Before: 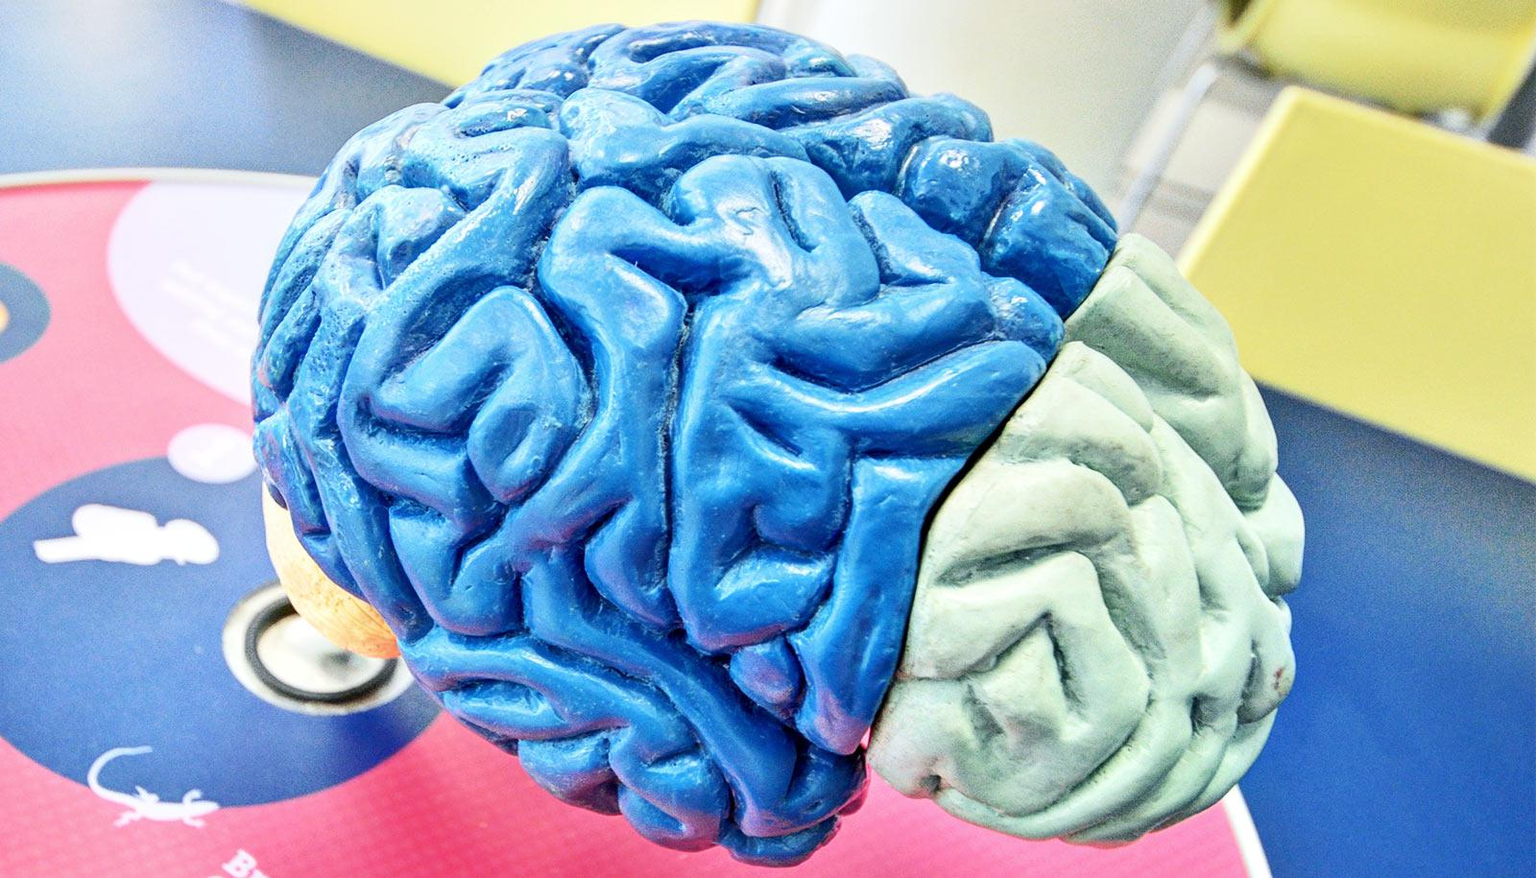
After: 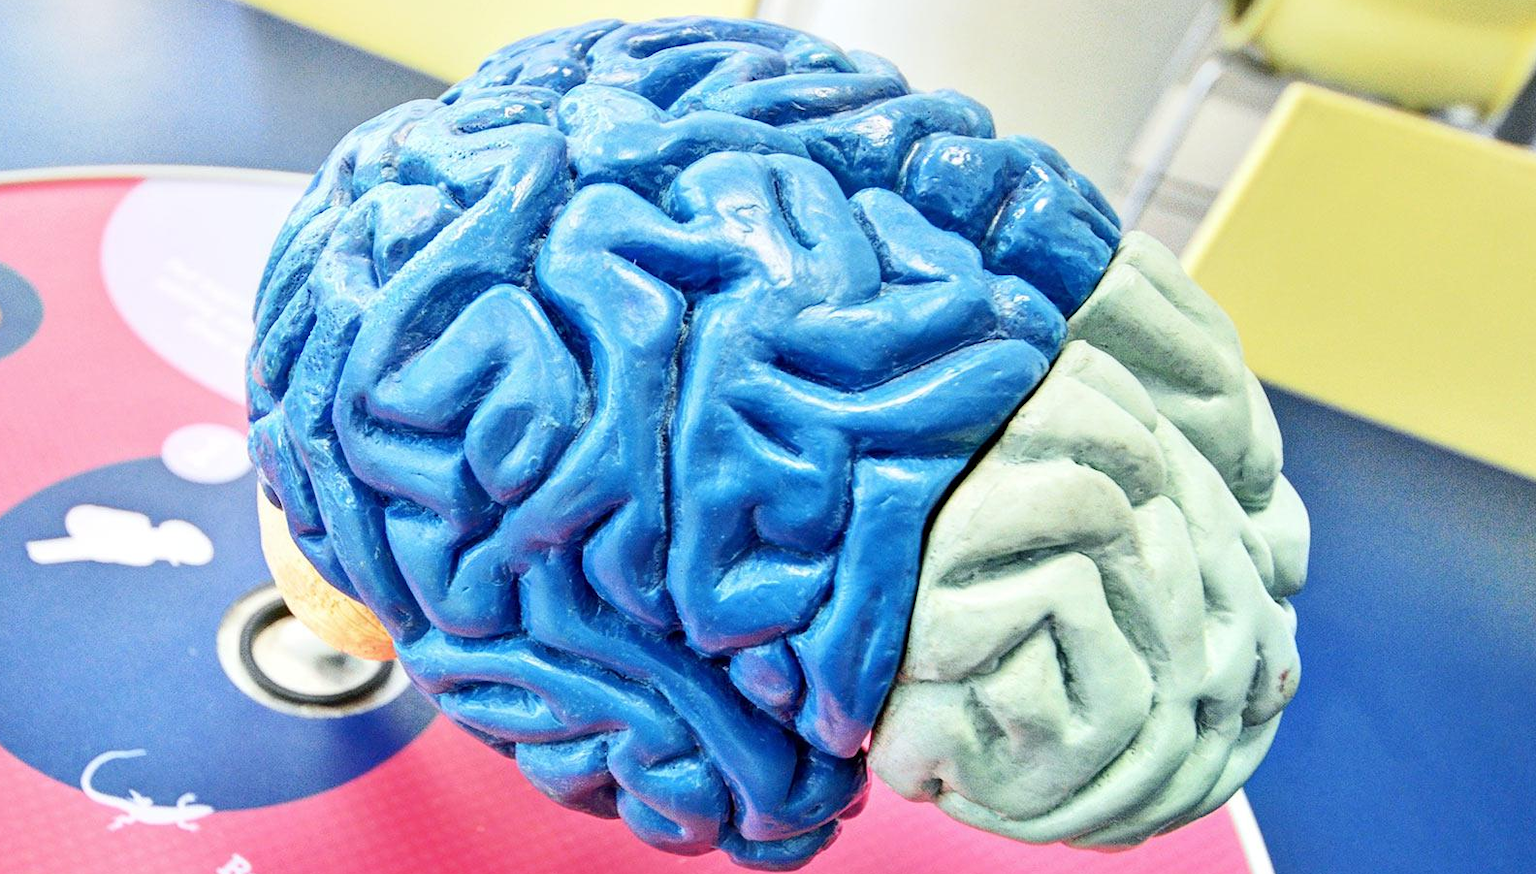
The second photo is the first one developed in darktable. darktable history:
crop: left 0.5%, top 0.593%, right 0.148%, bottom 0.825%
